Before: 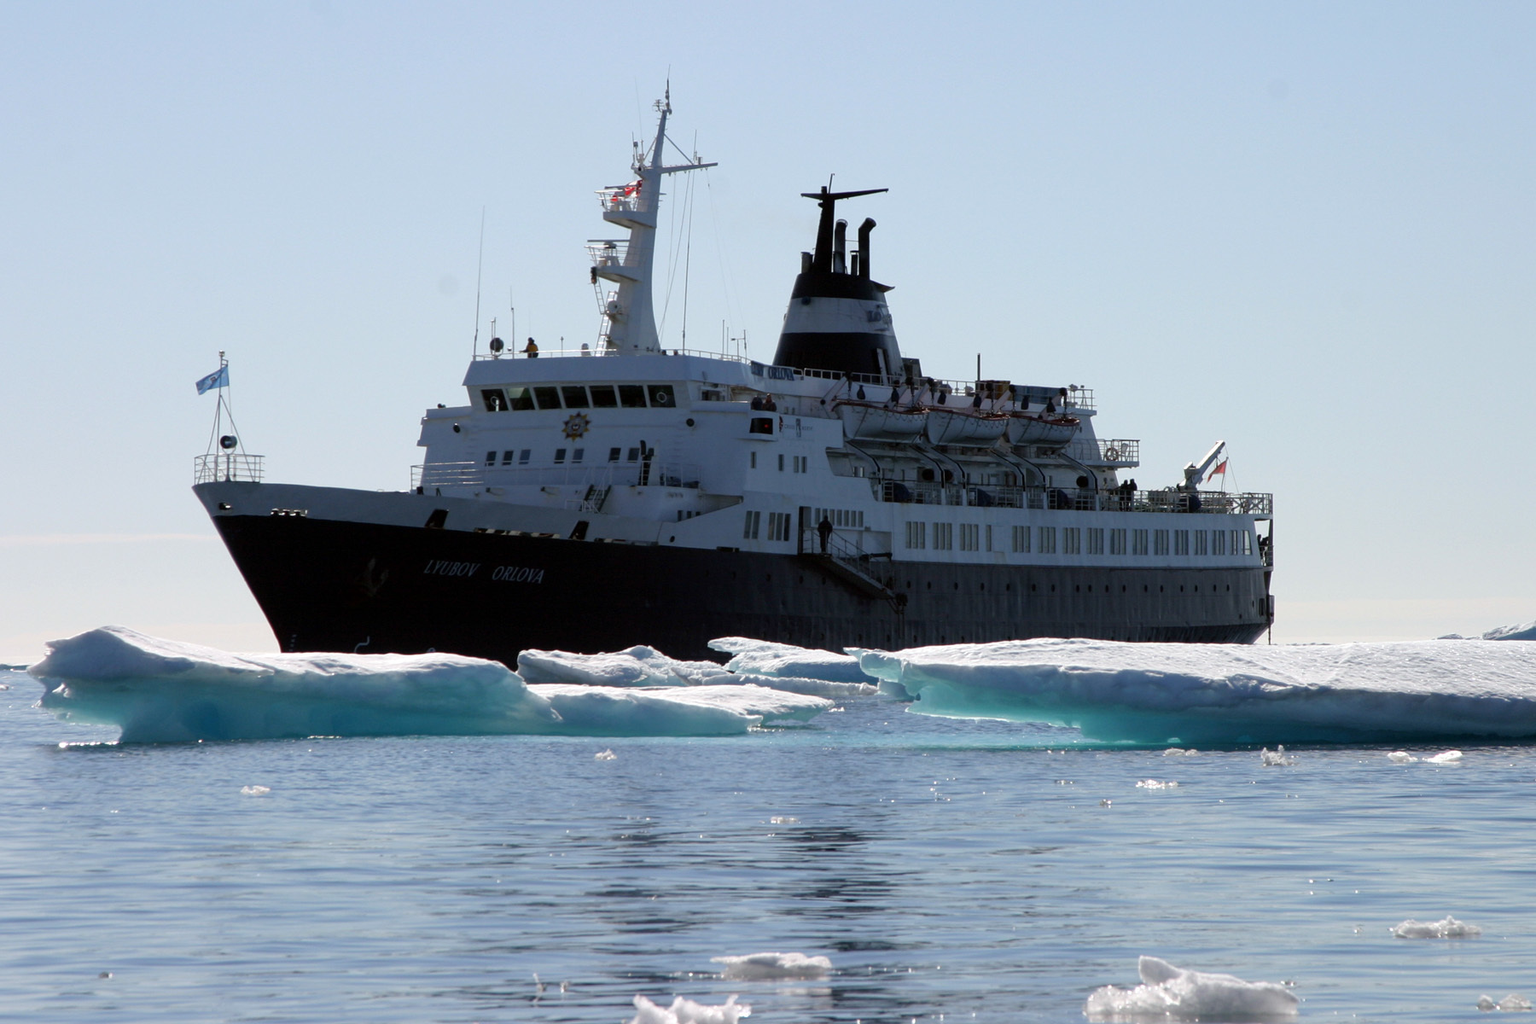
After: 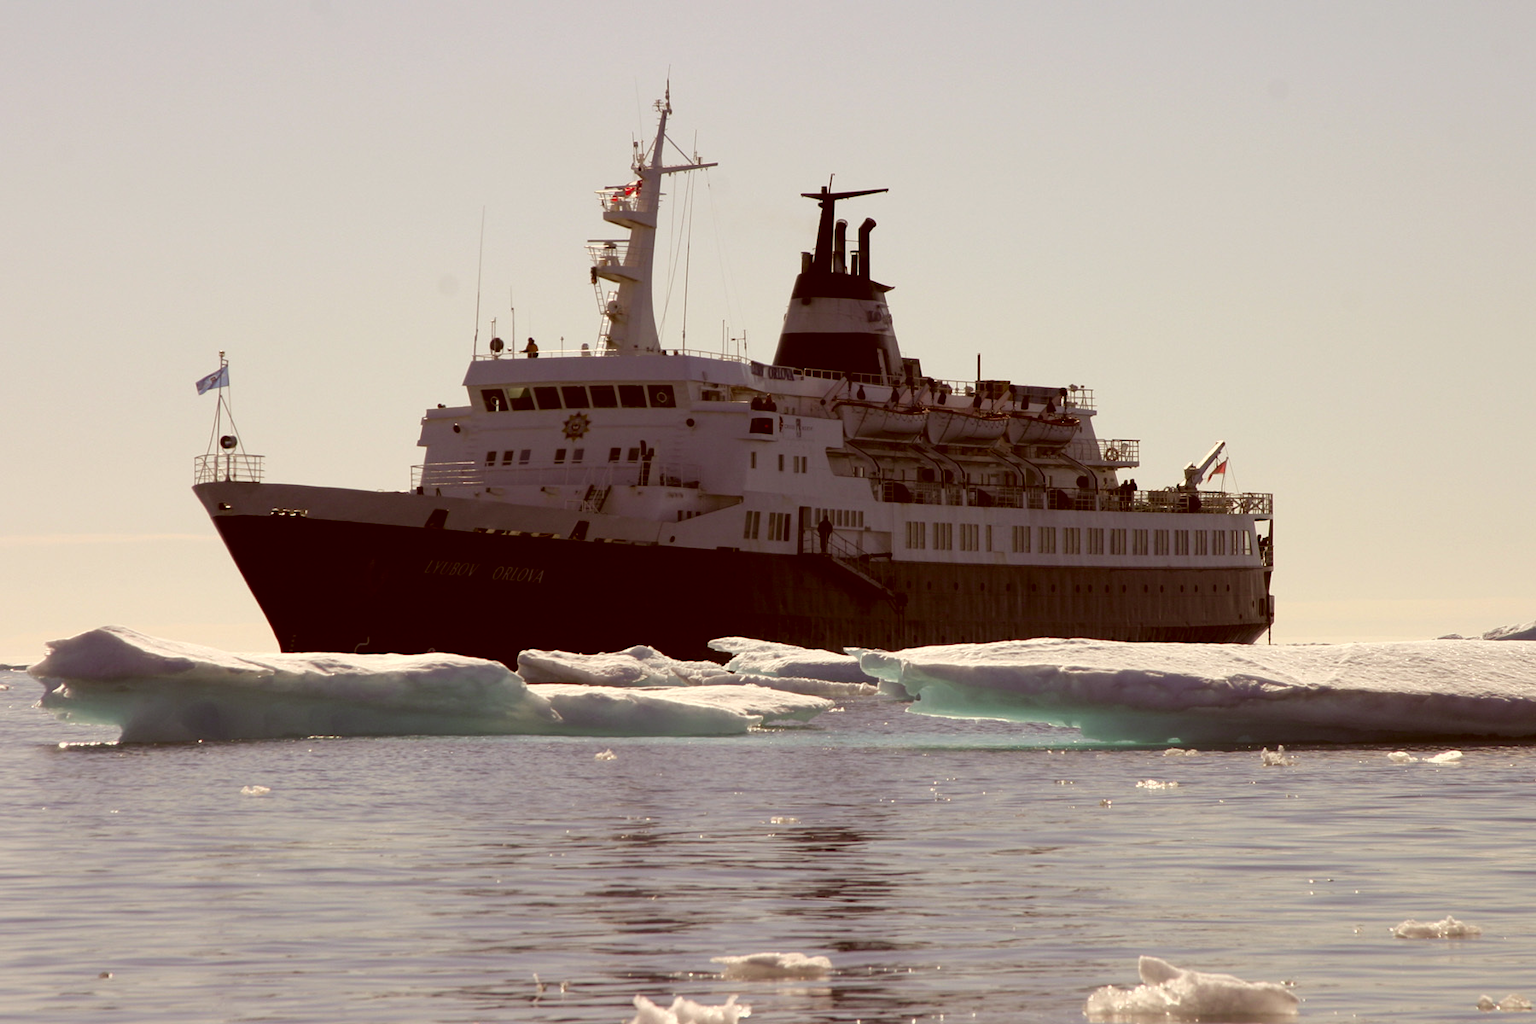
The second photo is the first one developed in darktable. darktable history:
contrast brightness saturation: contrast 0.034, brightness -0.036
color correction: highlights a* 1.25, highlights b* 24.55, shadows a* 16.19, shadows b* 24.96
color calibration: illuminant as shot in camera, x 0.358, y 0.373, temperature 4628.91 K
